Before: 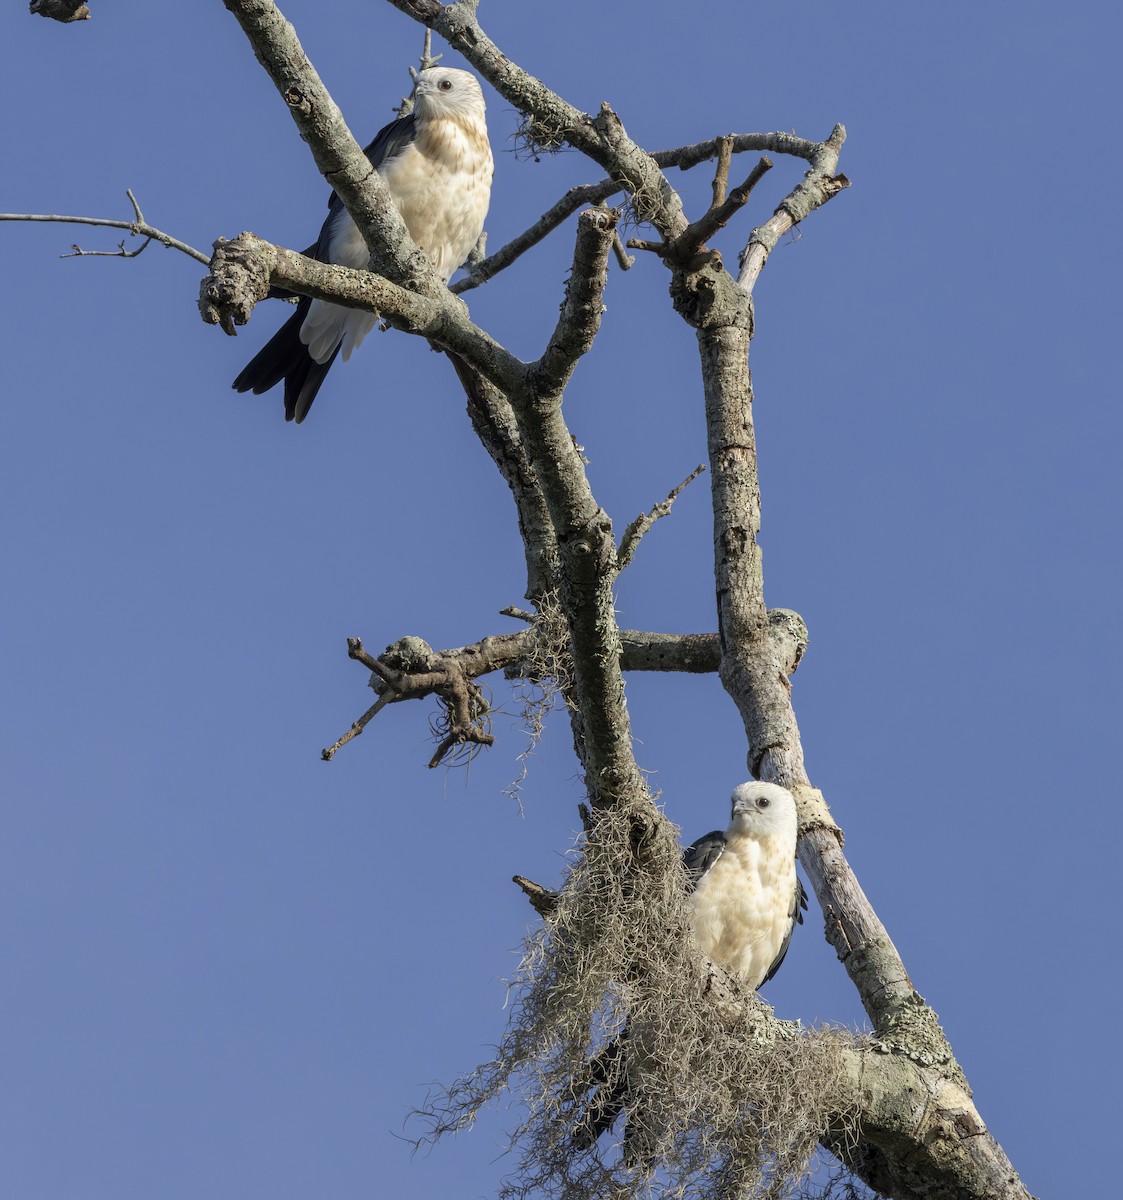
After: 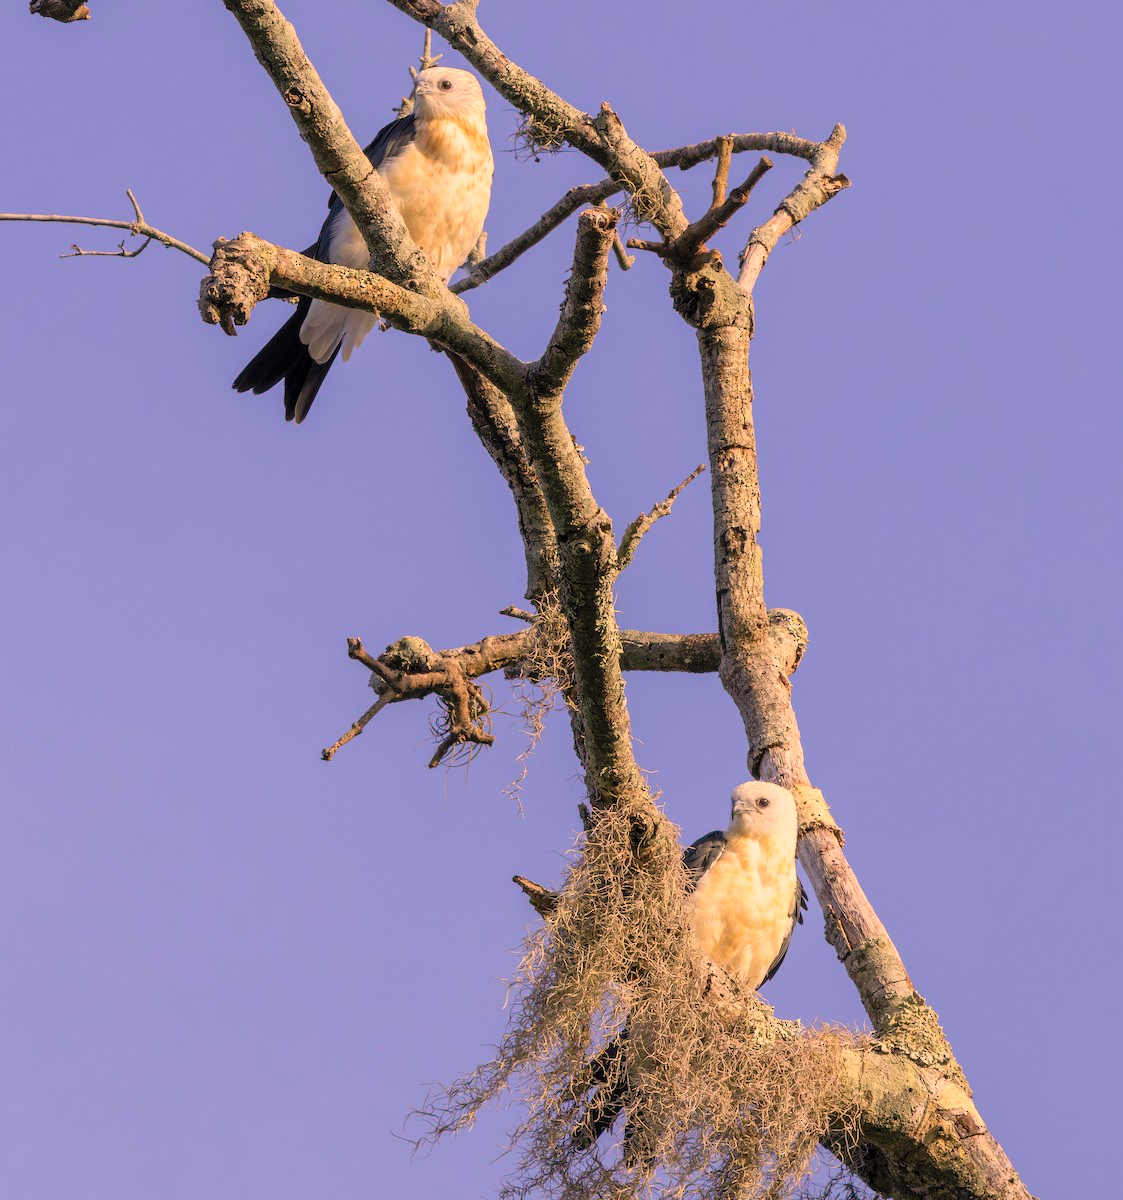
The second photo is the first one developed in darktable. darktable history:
color correction: highlights a* 21.88, highlights b* 22.25
contrast brightness saturation: contrast 0.07, brightness 0.18, saturation 0.4
